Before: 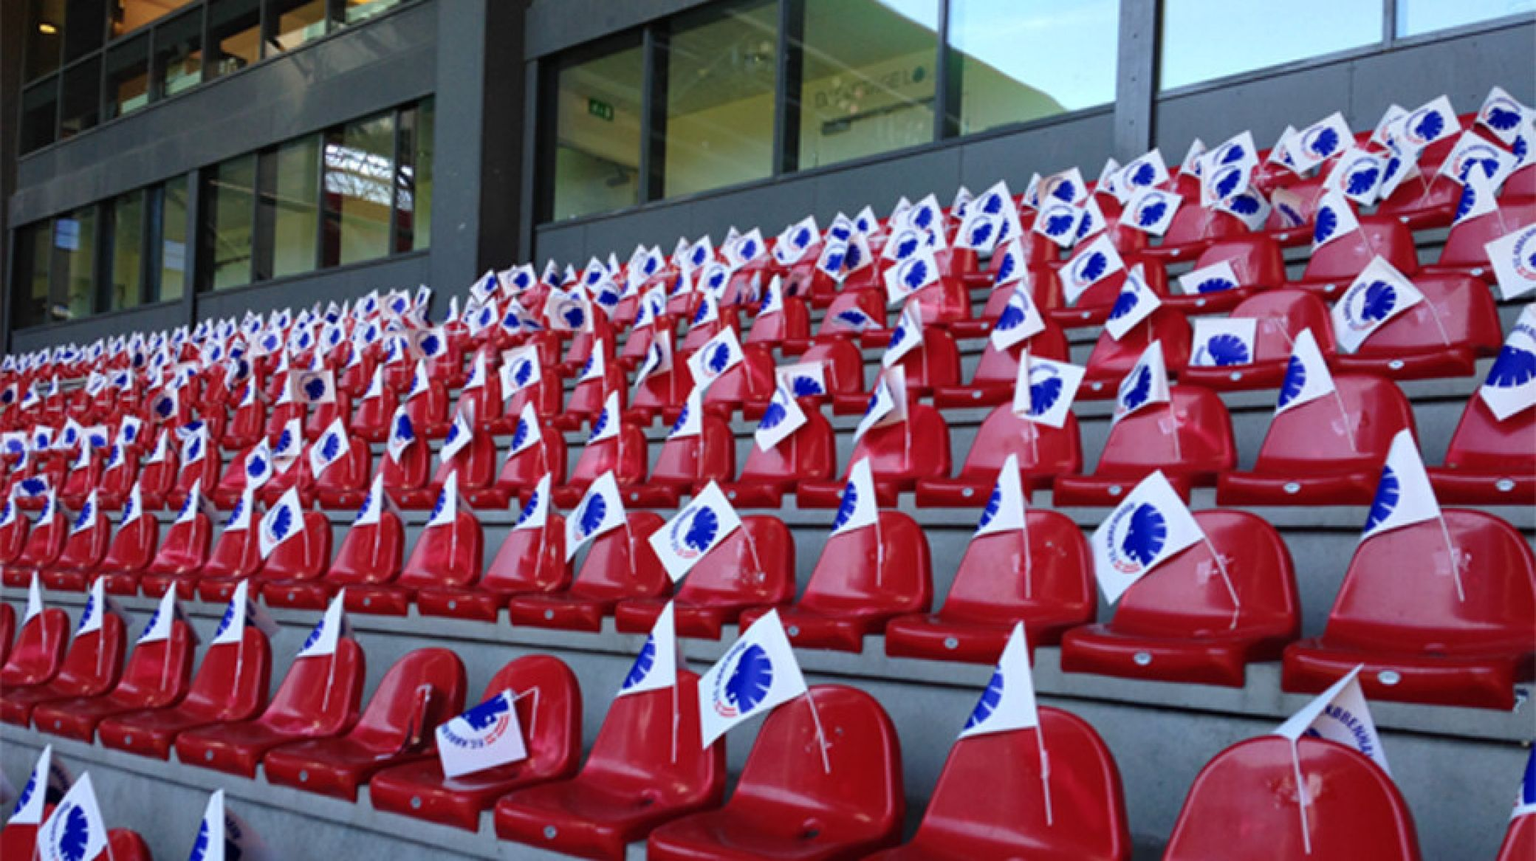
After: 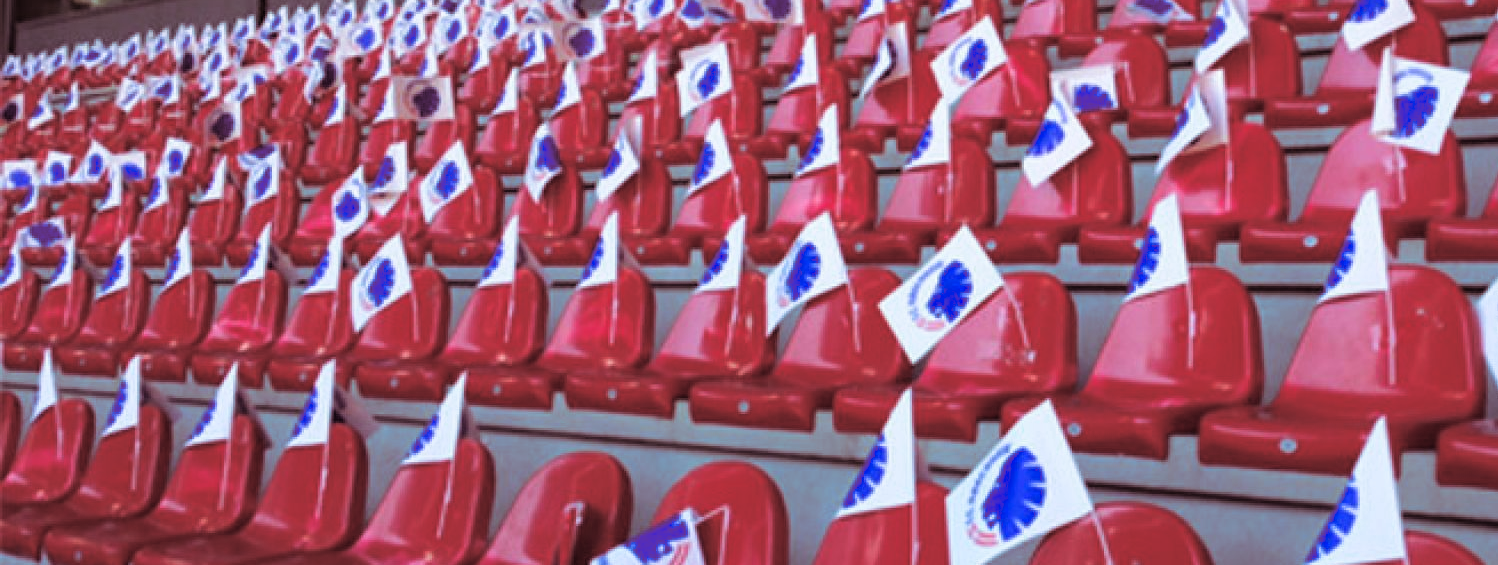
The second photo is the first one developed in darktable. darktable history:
contrast brightness saturation: brightness 0.09, saturation 0.19
crop: top 36.498%, right 27.964%, bottom 14.995%
split-toning: shadows › saturation 0.41, highlights › saturation 0, compress 33.55%
